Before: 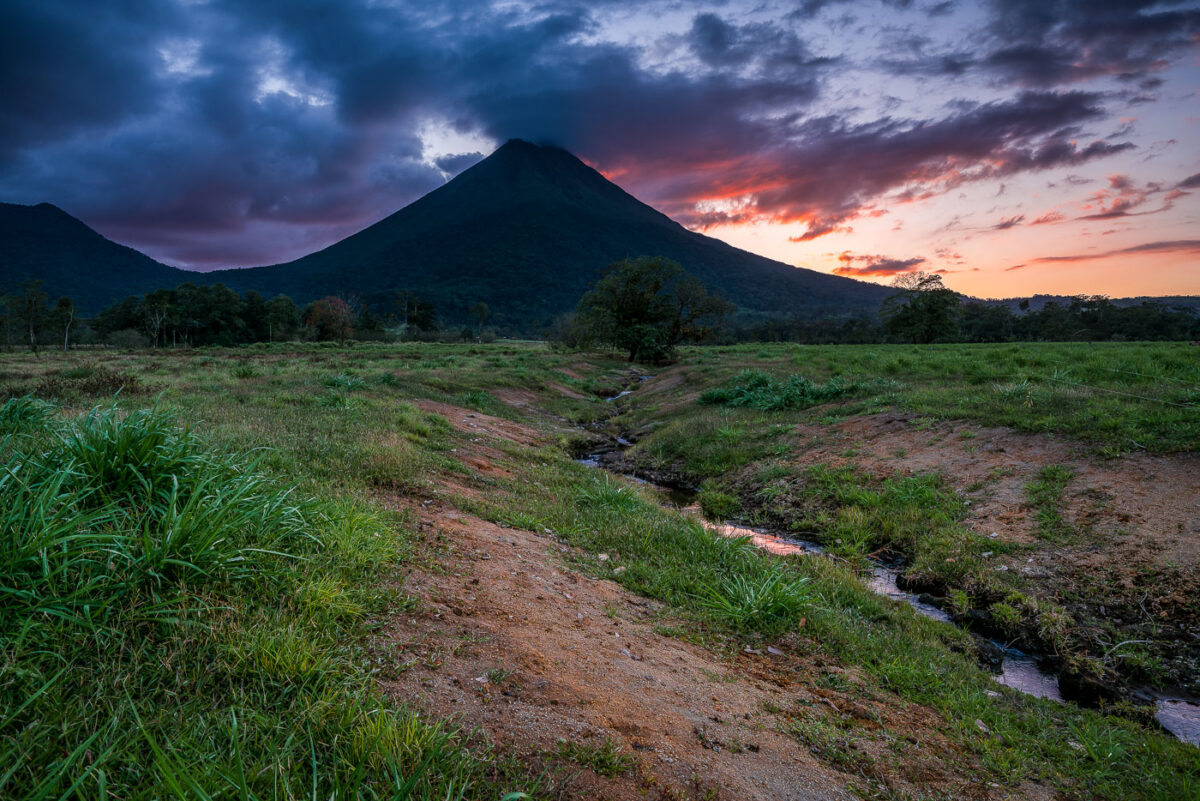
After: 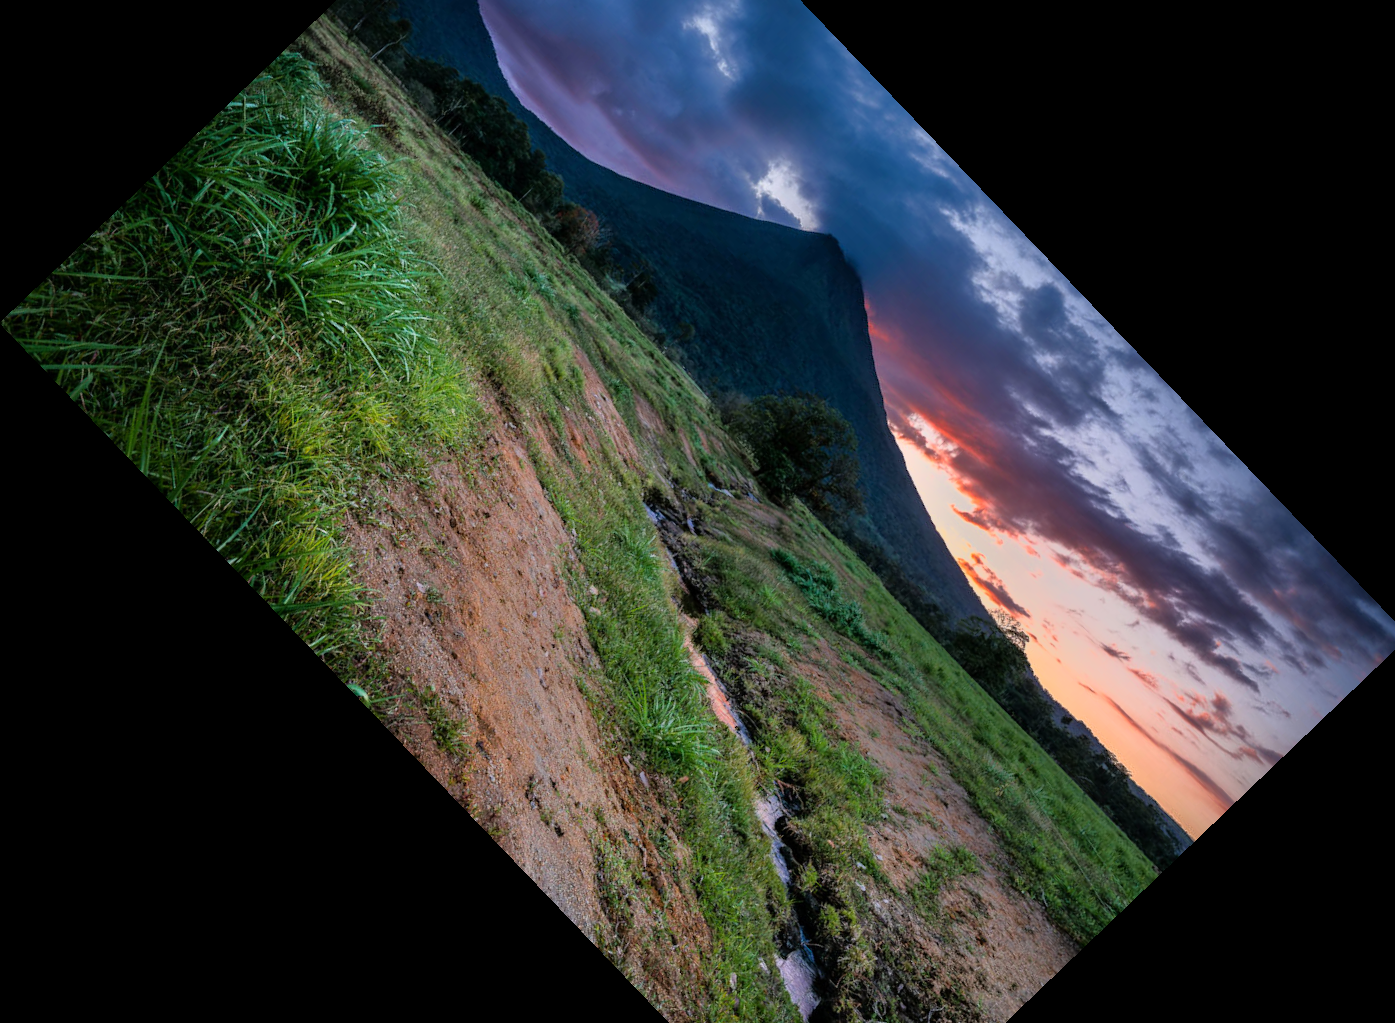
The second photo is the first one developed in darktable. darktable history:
crop and rotate: angle -46.26°, top 16.234%, right 0.912%, bottom 11.704%
rgb curve: curves: ch0 [(0, 0) (0.136, 0.078) (0.262, 0.245) (0.414, 0.42) (1, 1)], compensate middle gray true, preserve colors basic power
tone equalizer: -7 EV -0.63 EV, -6 EV 1 EV, -5 EV -0.45 EV, -4 EV 0.43 EV, -3 EV 0.41 EV, -2 EV 0.15 EV, -1 EV -0.15 EV, +0 EV -0.39 EV, smoothing diameter 25%, edges refinement/feathering 10, preserve details guided filter
